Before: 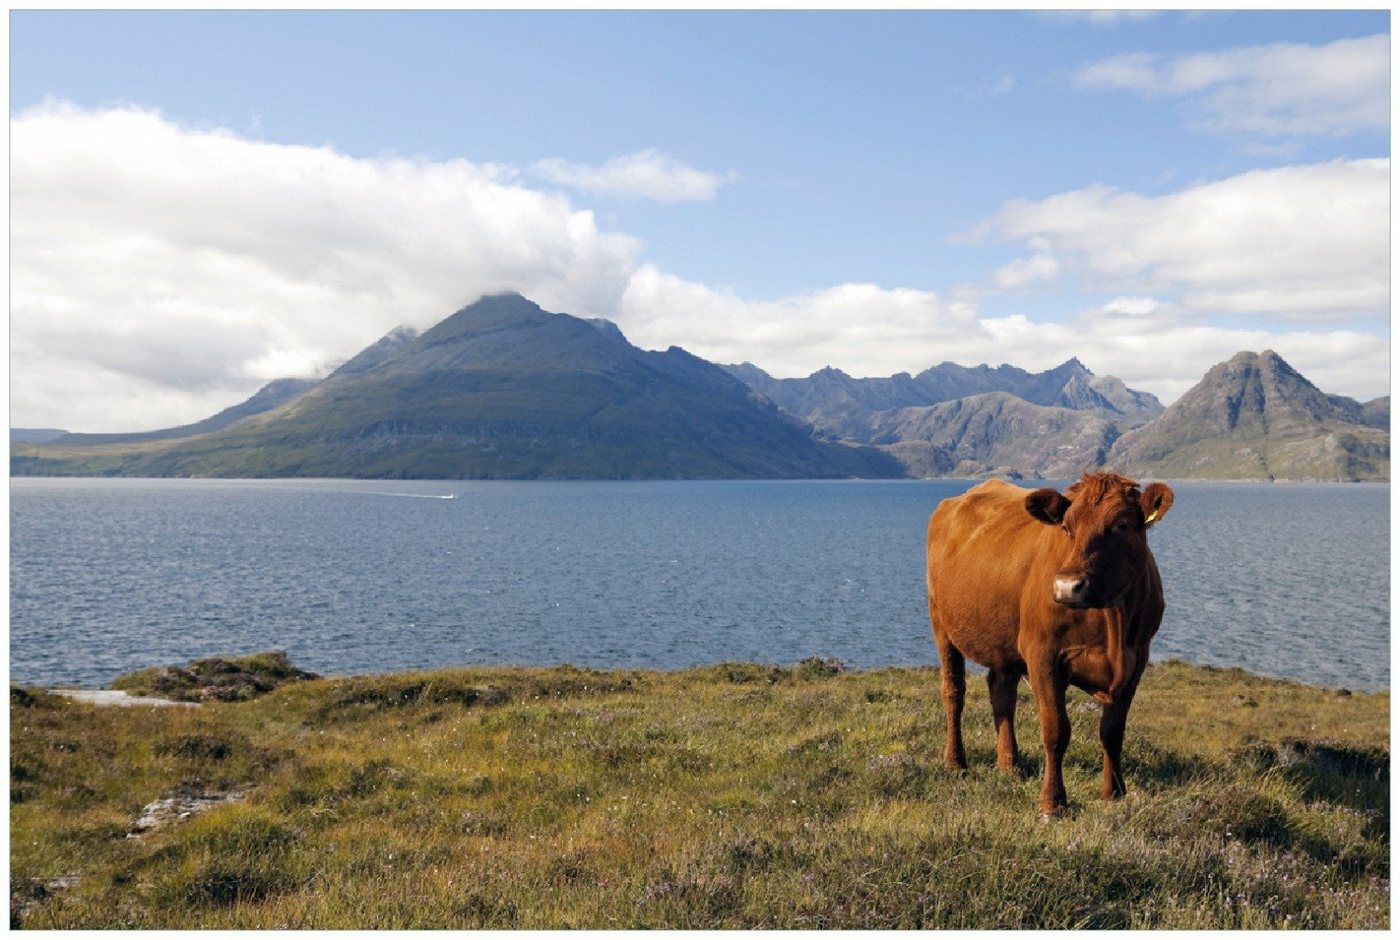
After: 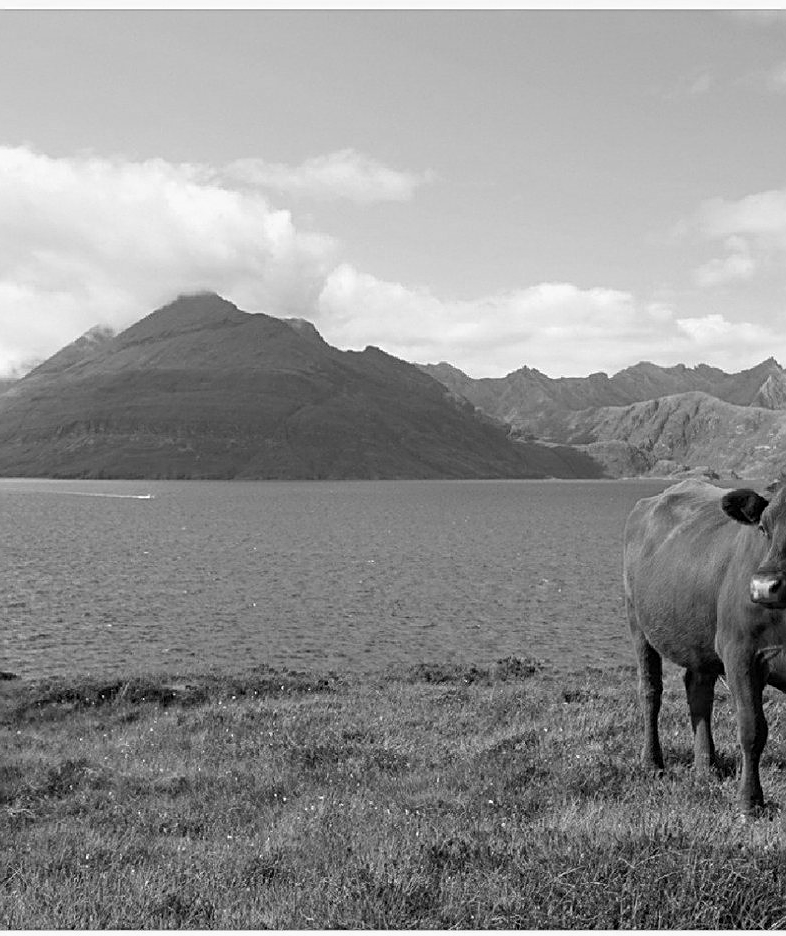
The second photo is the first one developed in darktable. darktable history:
sharpen: on, module defaults
monochrome: a 32, b 64, size 2.3
crop: left 21.674%, right 22.086%
color zones: curves: ch0 [(0.068, 0.464) (0.25, 0.5) (0.48, 0.508) (0.75, 0.536) (0.886, 0.476) (0.967, 0.456)]; ch1 [(0.066, 0.456) (0.25, 0.5) (0.616, 0.508) (0.746, 0.56) (0.934, 0.444)]
